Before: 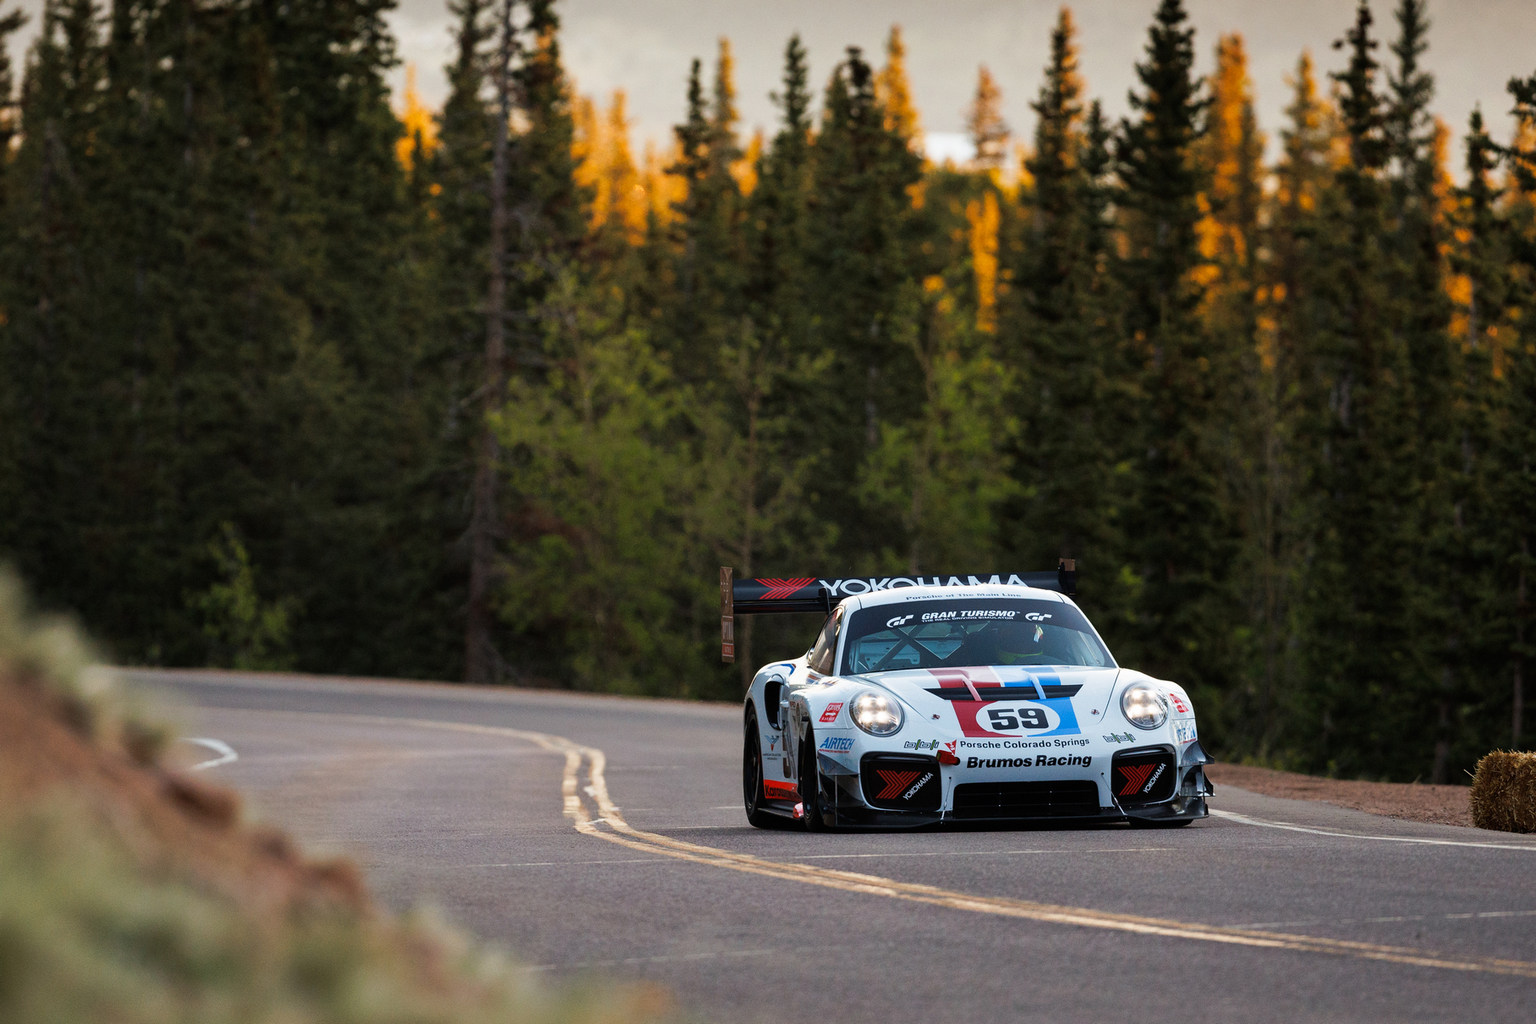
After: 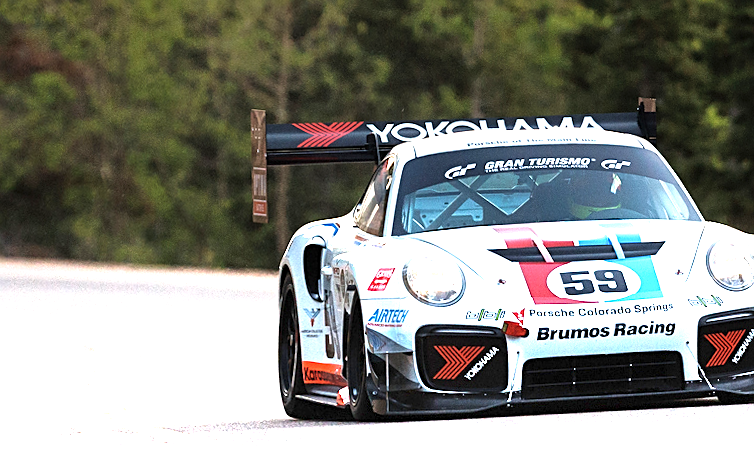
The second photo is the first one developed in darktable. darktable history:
rotate and perspective: rotation -0.013°, lens shift (vertical) -0.027, lens shift (horizontal) 0.178, crop left 0.016, crop right 0.989, crop top 0.082, crop bottom 0.918
graduated density: density -3.9 EV
crop: left 37.221%, top 45.169%, right 20.63%, bottom 13.777%
shadows and highlights: radius 110.86, shadows 51.09, white point adjustment 9.16, highlights -4.17, highlights color adjustment 32.2%, soften with gaussian
sharpen: on, module defaults
